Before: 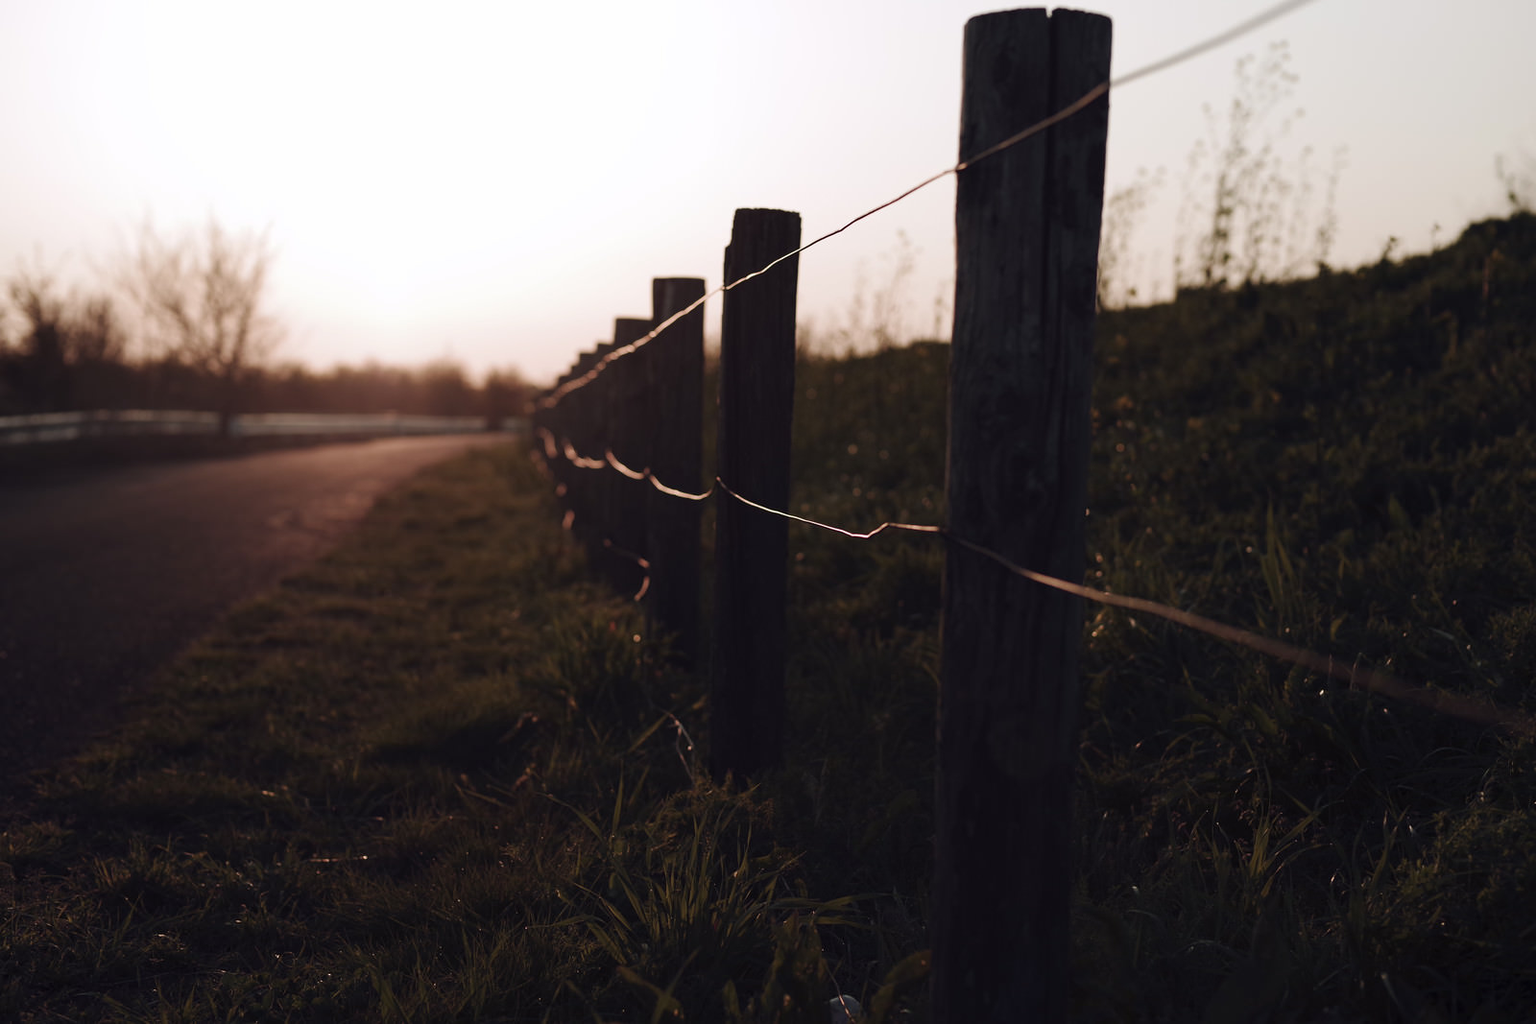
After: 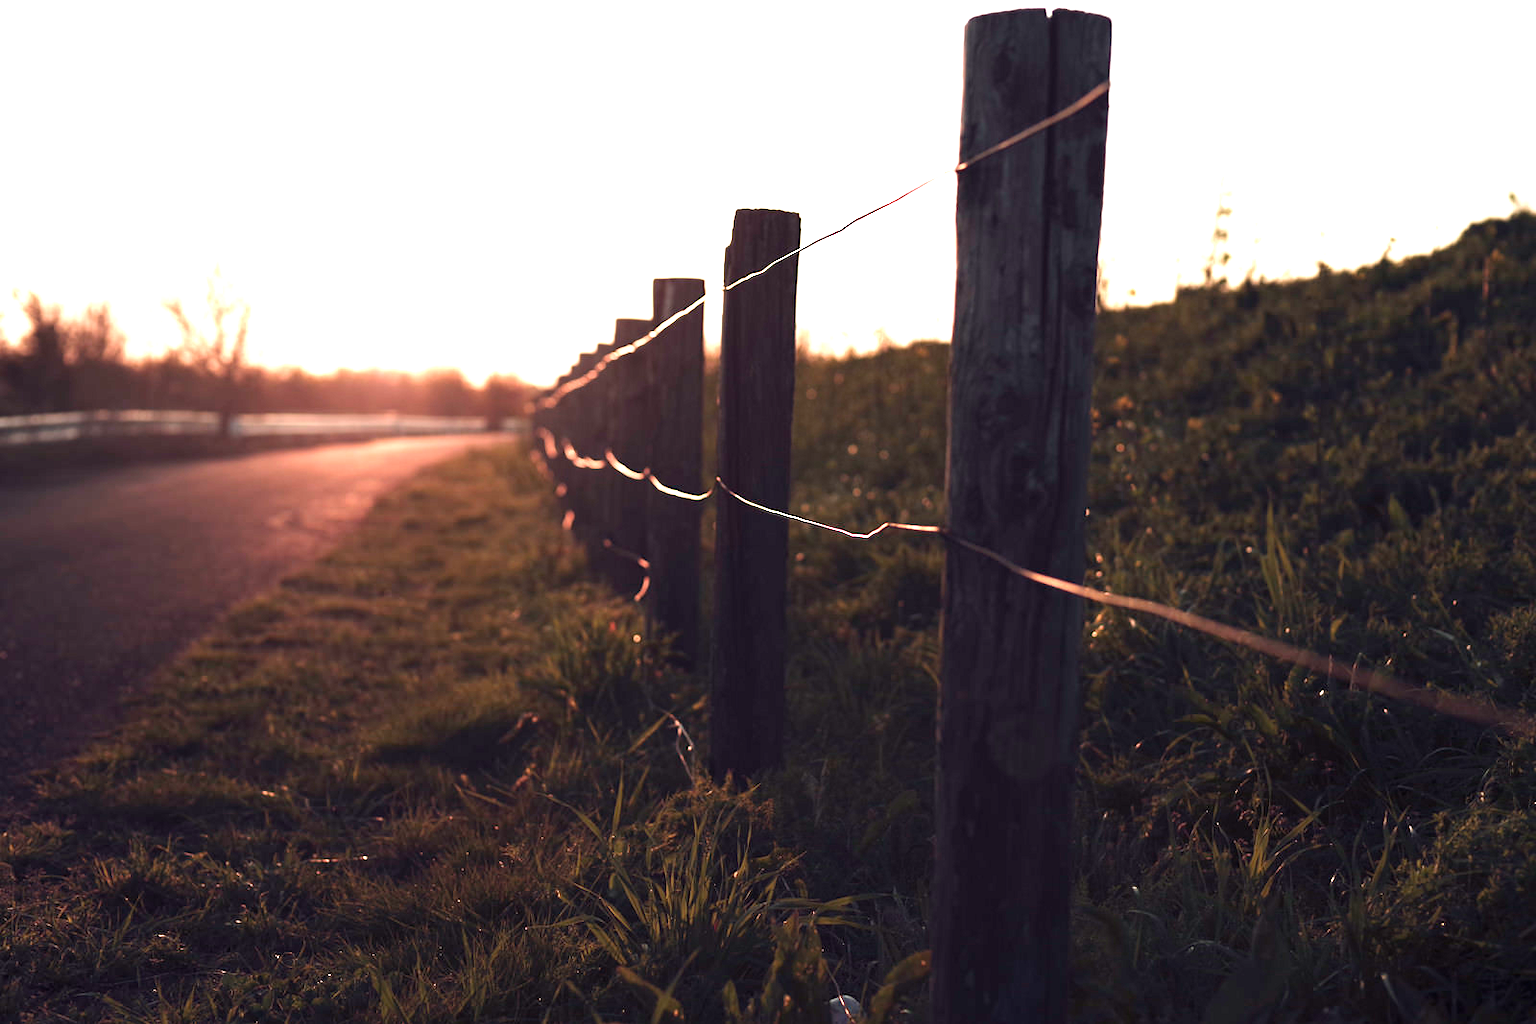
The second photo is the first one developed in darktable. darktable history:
exposure: black level correction 0, exposure 1.912 EV, compensate highlight preservation false
